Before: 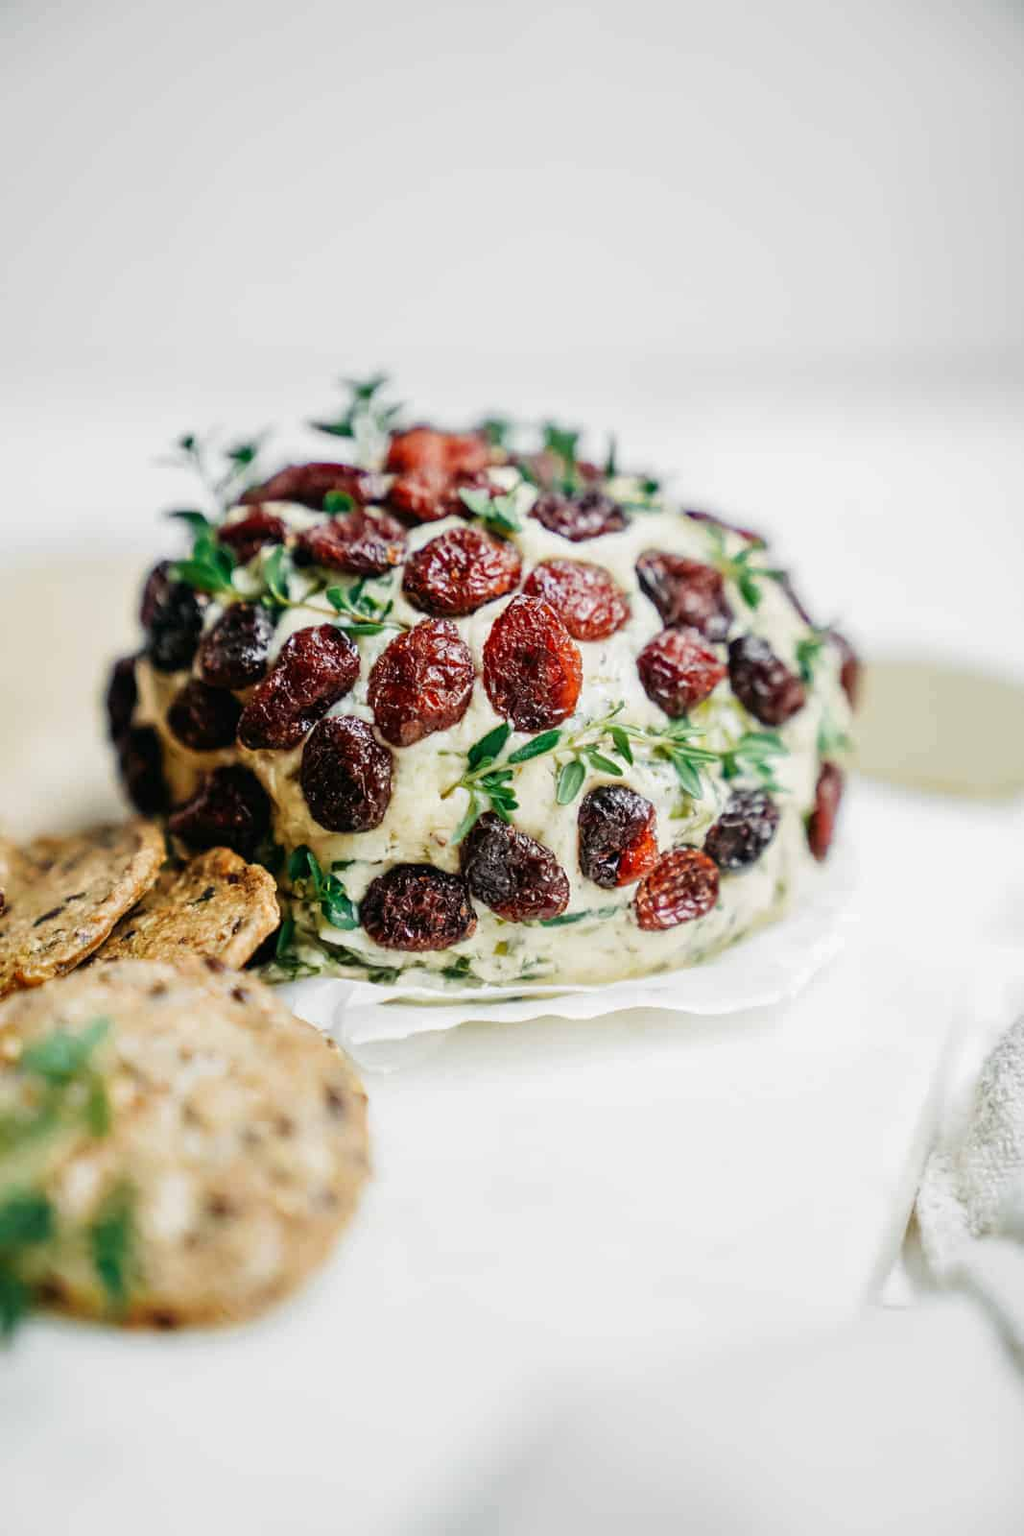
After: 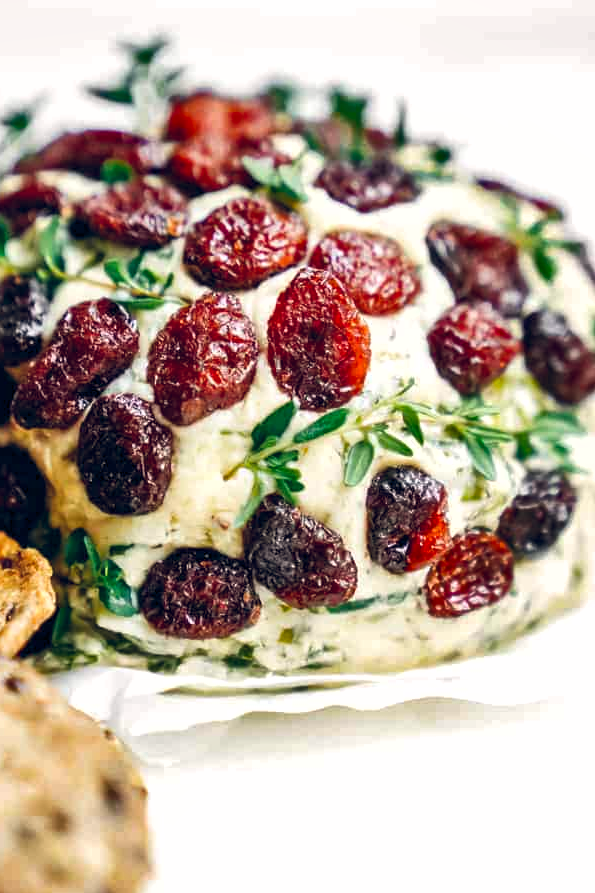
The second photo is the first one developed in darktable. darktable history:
crop and rotate: left 22.13%, top 22.054%, right 22.026%, bottom 22.102%
color balance rgb: shadows lift › hue 87.51°, highlights gain › chroma 0.68%, highlights gain › hue 55.1°, global offset › chroma 0.13%, global offset › hue 253.66°, linear chroma grading › global chroma 0.5%, perceptual saturation grading › global saturation 16.38%
exposure: exposure 0.375 EV, compensate highlight preservation false
shadows and highlights: shadows 40, highlights -54, highlights color adjustment 46%, low approximation 0.01, soften with gaussian
